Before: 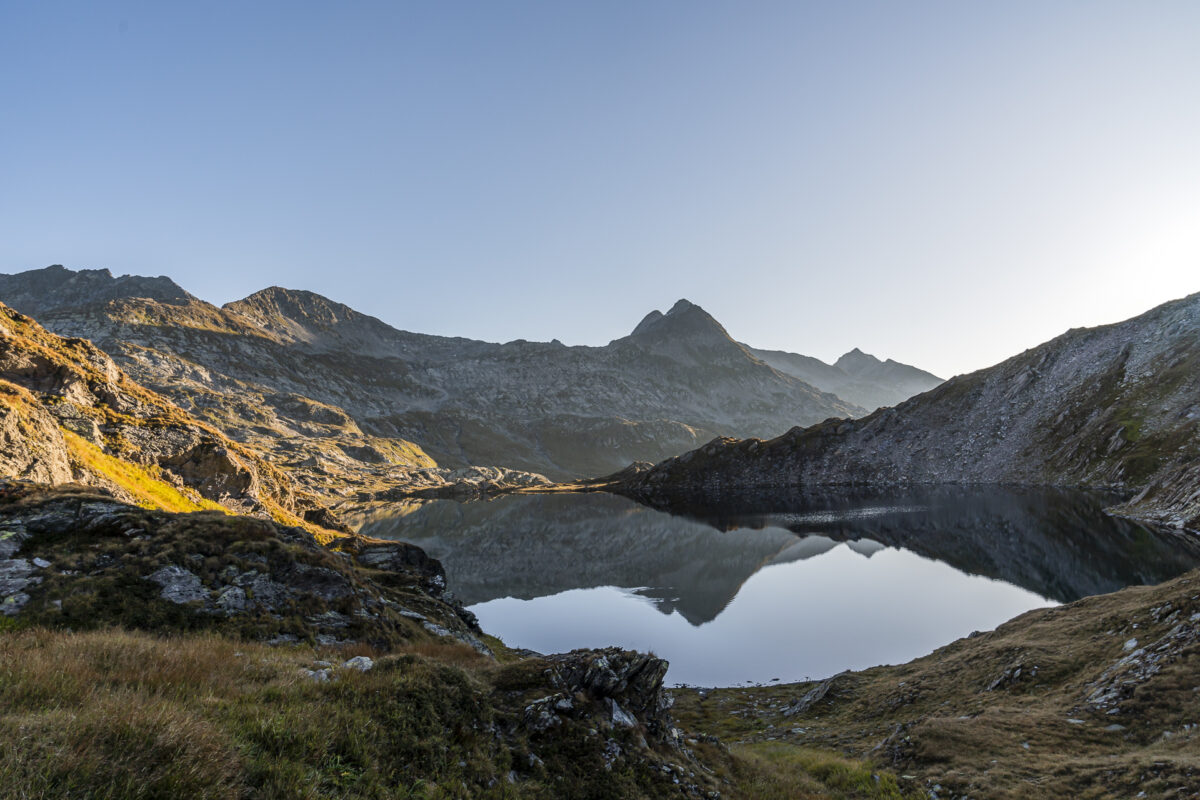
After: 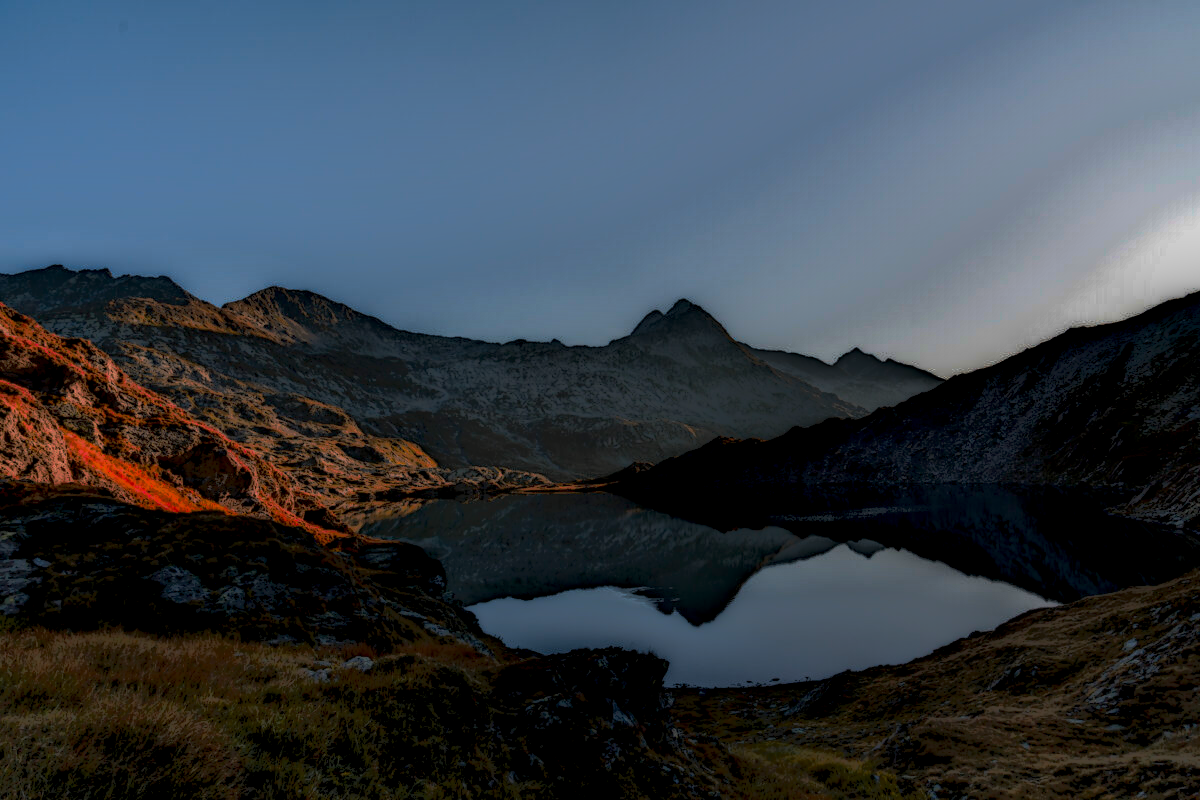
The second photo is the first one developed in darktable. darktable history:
color zones: curves: ch1 [(0.263, 0.53) (0.376, 0.287) (0.487, 0.512) (0.748, 0.547) (1, 0.513)]; ch2 [(0.262, 0.45) (0.751, 0.477)], mix 38.78%
local contrast: highlights 3%, shadows 204%, detail 164%, midtone range 0.007
base curve: curves: ch0 [(0, 0) (0.841, 0.609) (1, 1)], preserve colors none
